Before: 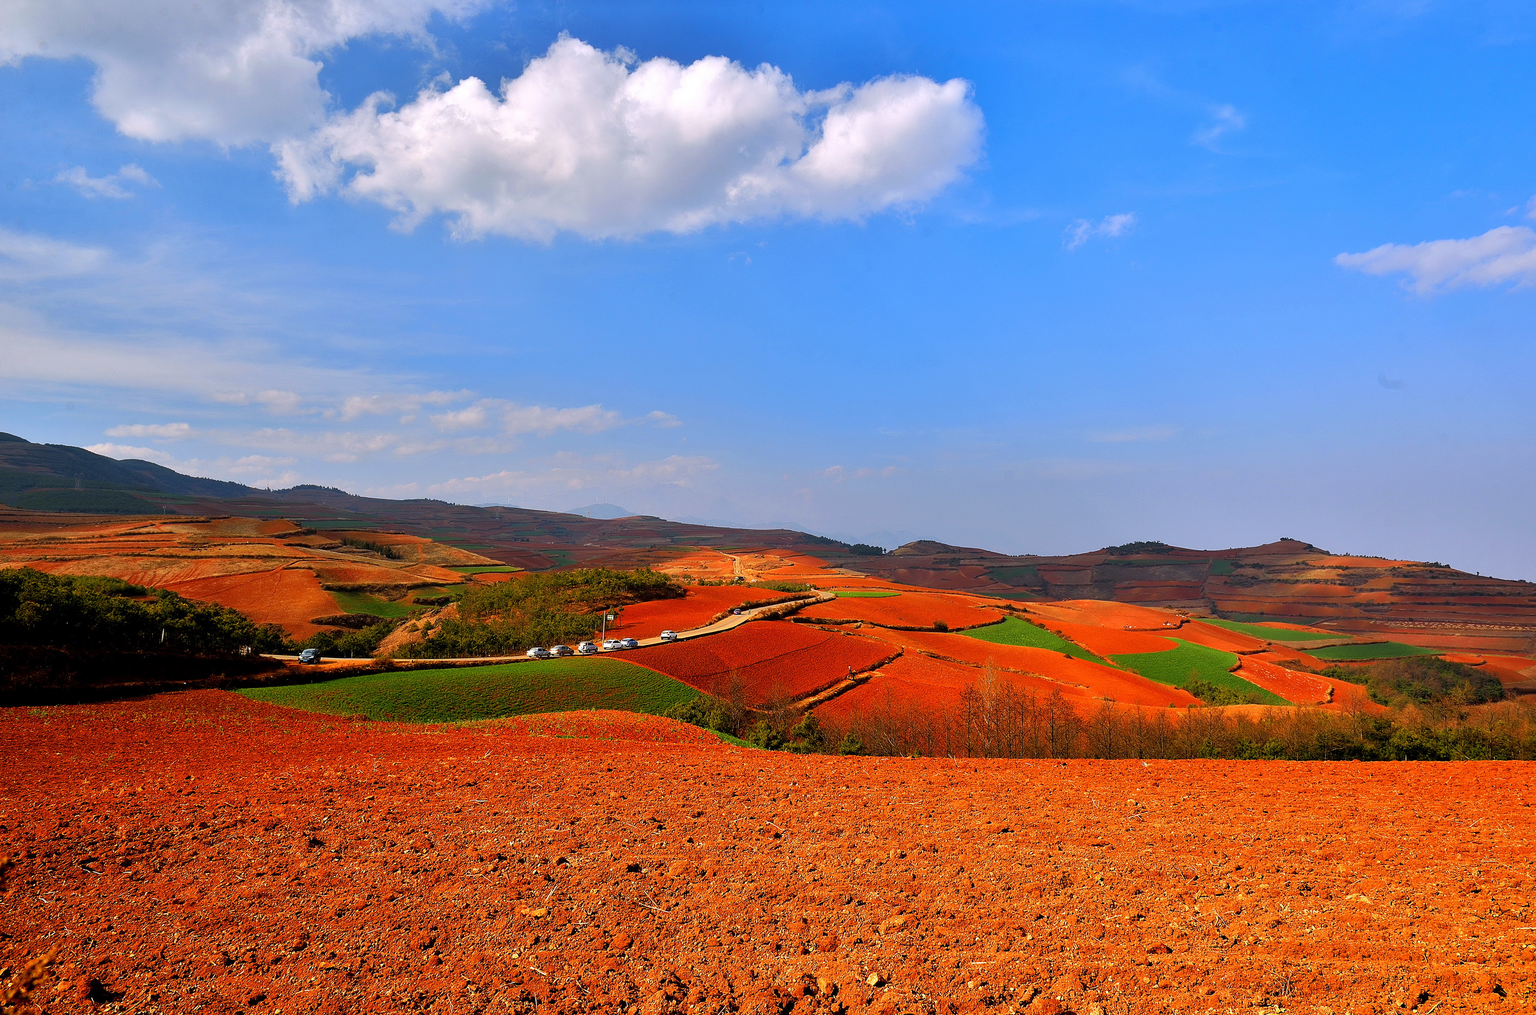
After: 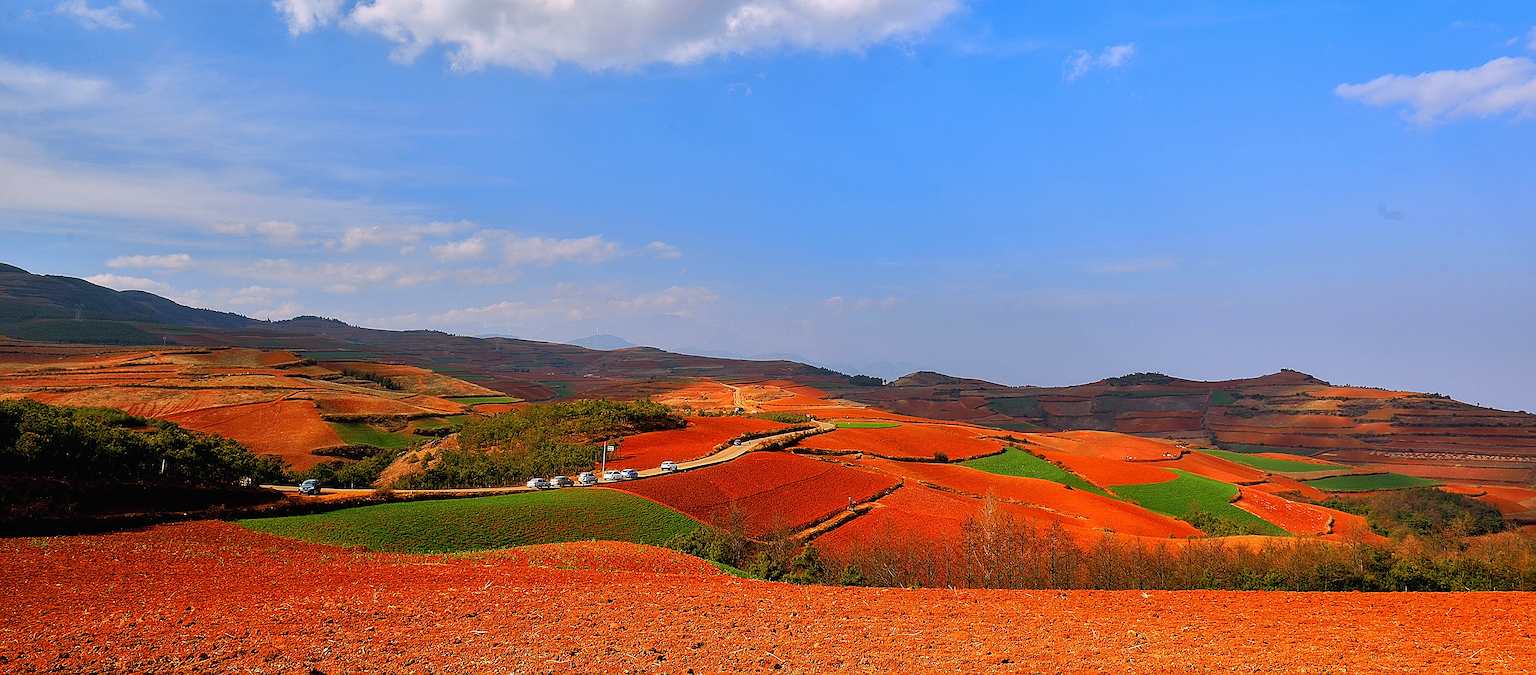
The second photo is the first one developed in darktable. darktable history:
crop: top 16.727%, bottom 16.727%
local contrast: detail 110%
sharpen: on, module defaults
